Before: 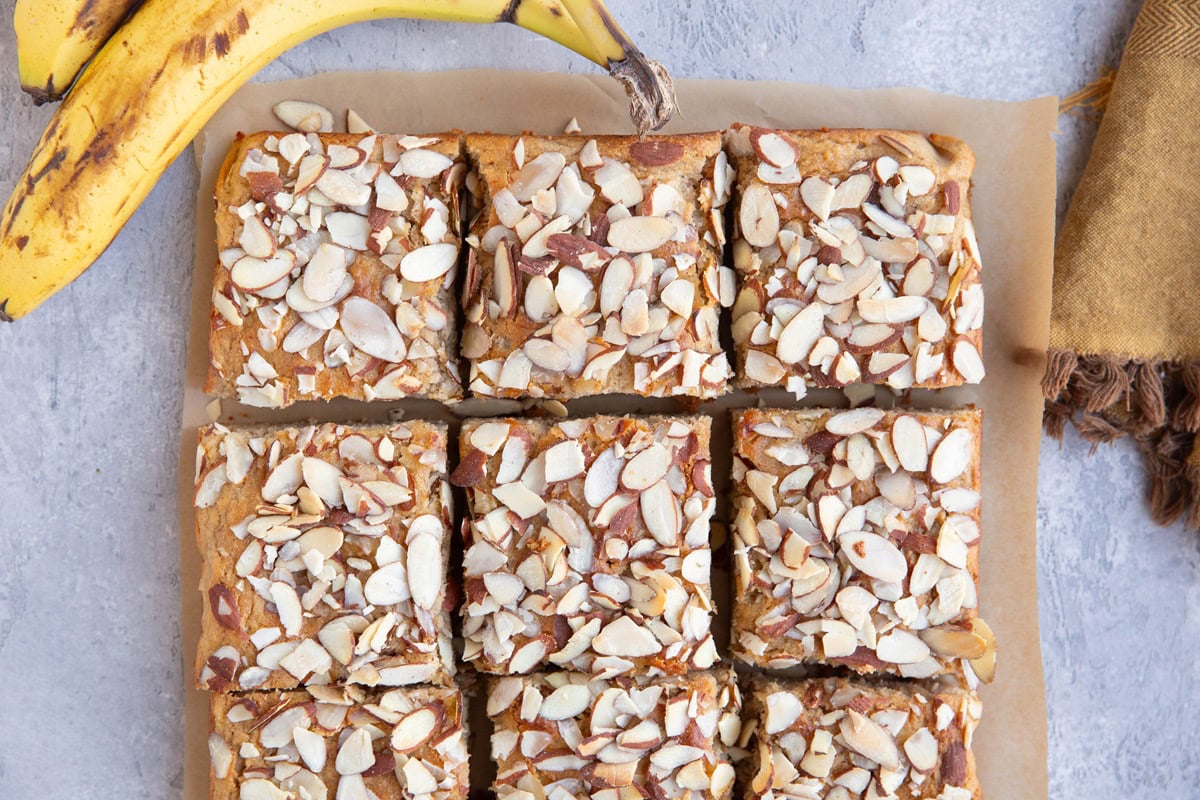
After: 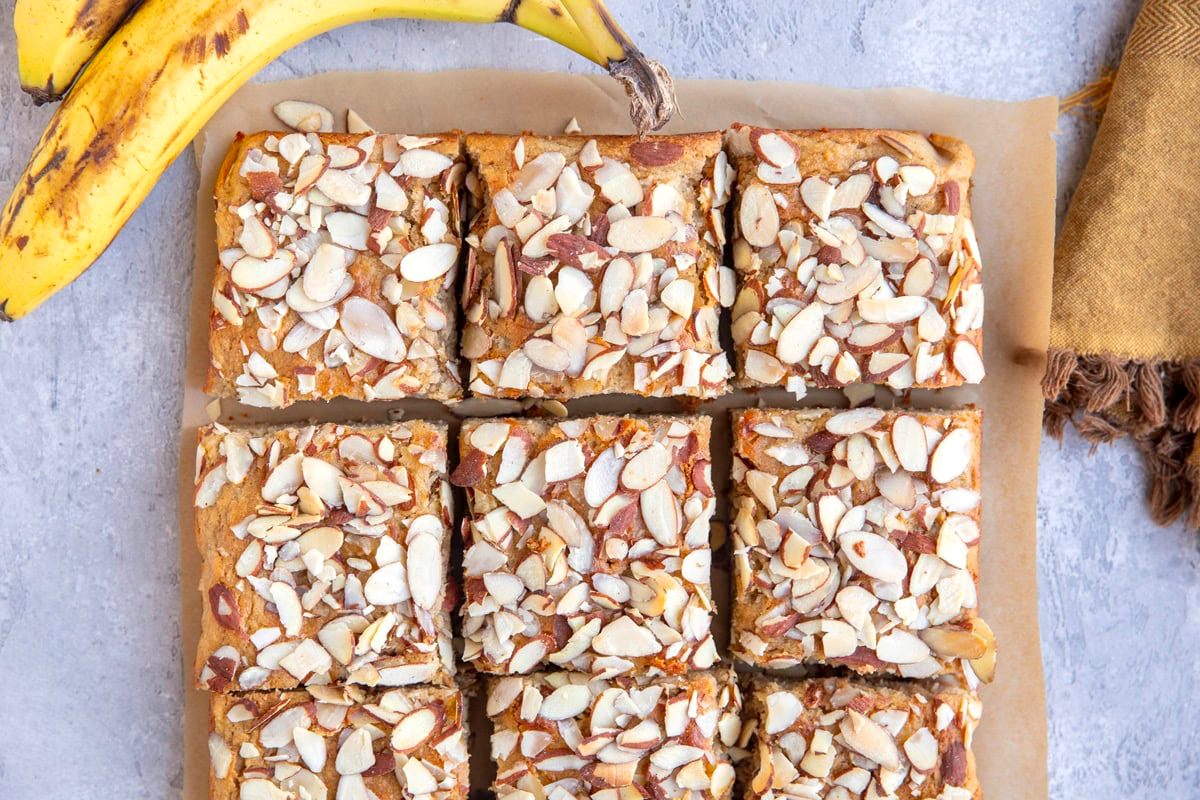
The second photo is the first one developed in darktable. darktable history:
contrast equalizer: y [[0.518, 0.517, 0.501, 0.5, 0.5, 0.5], [0.5 ×6], [0.5 ×6], [0 ×6], [0 ×6]]
contrast brightness saturation: brightness 0.09, saturation 0.19
local contrast: on, module defaults
